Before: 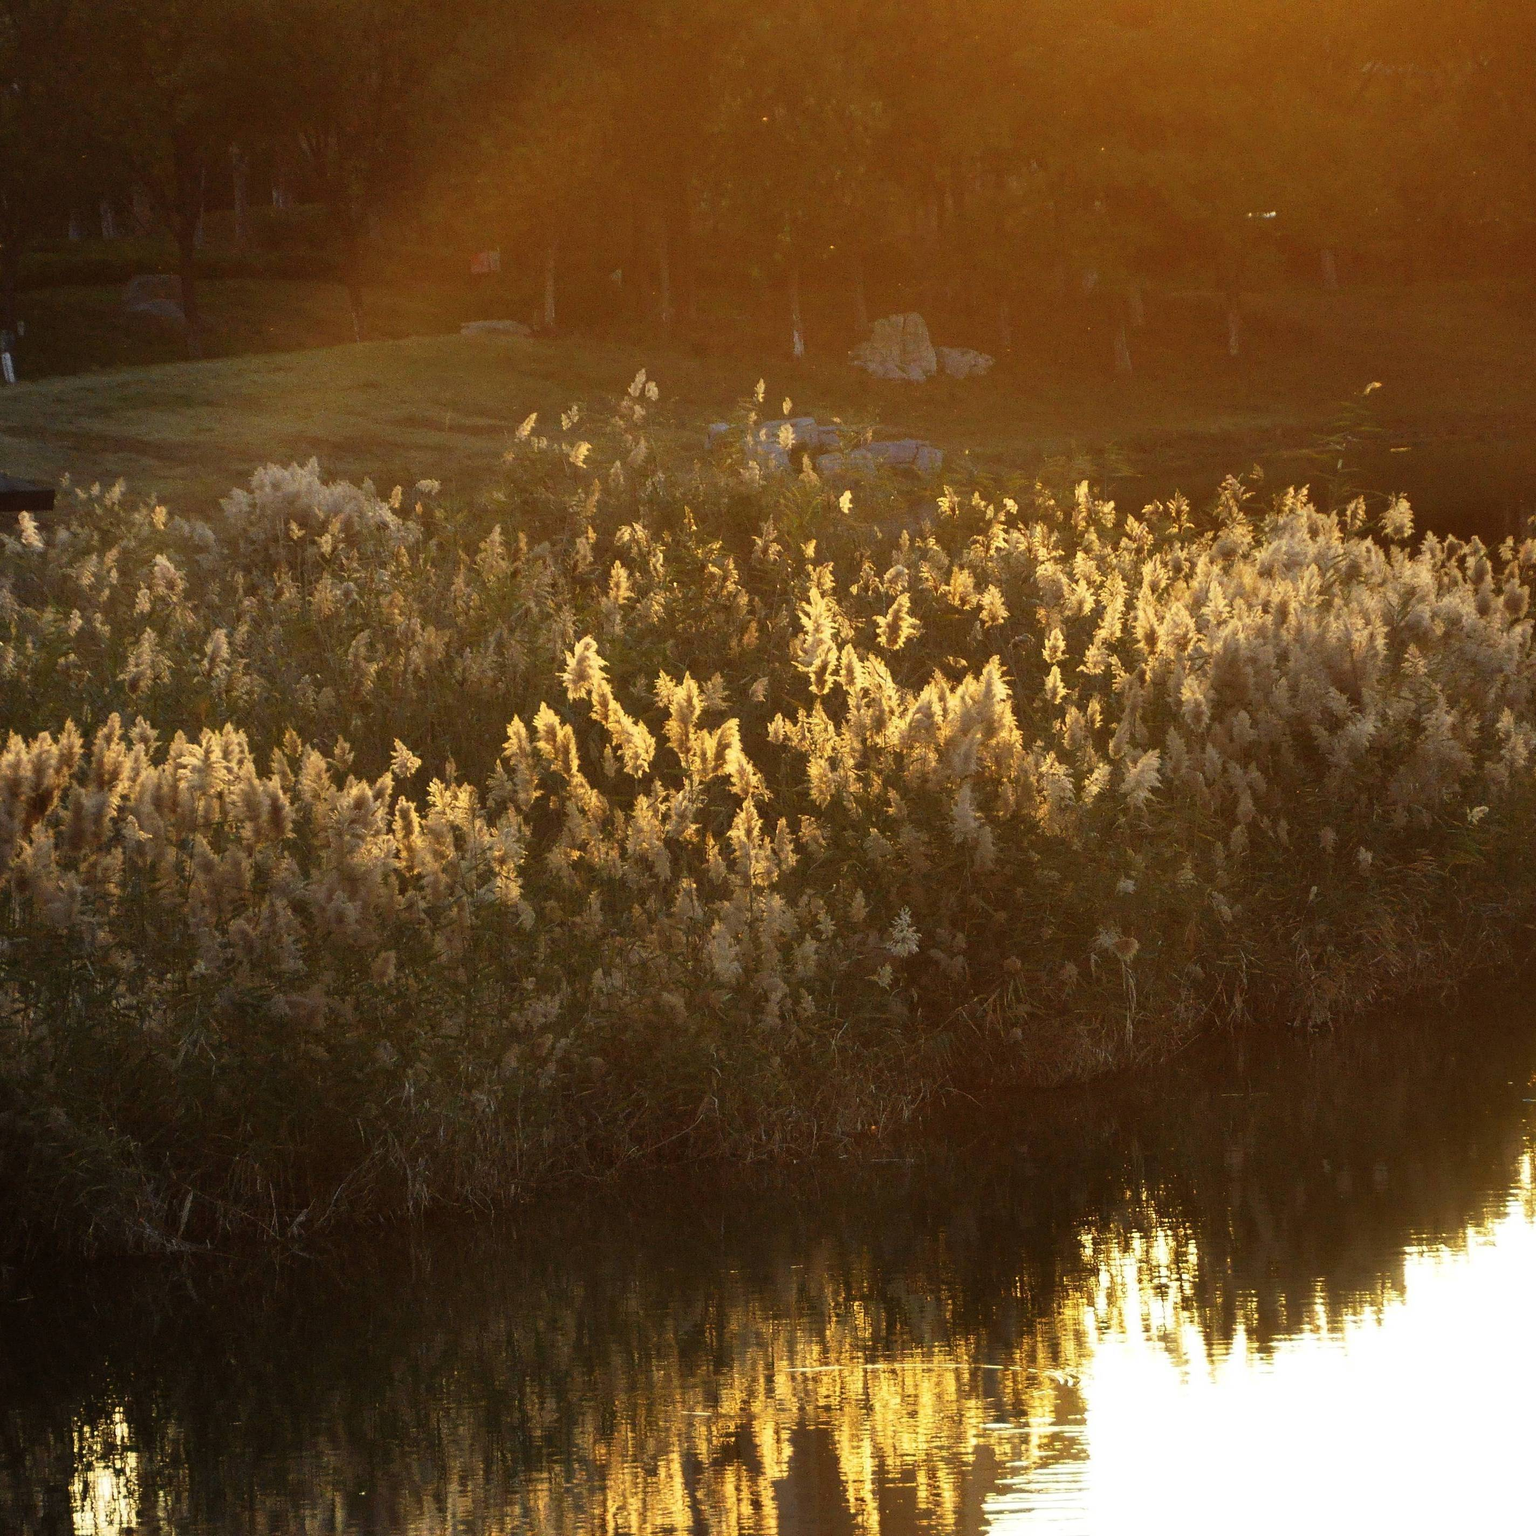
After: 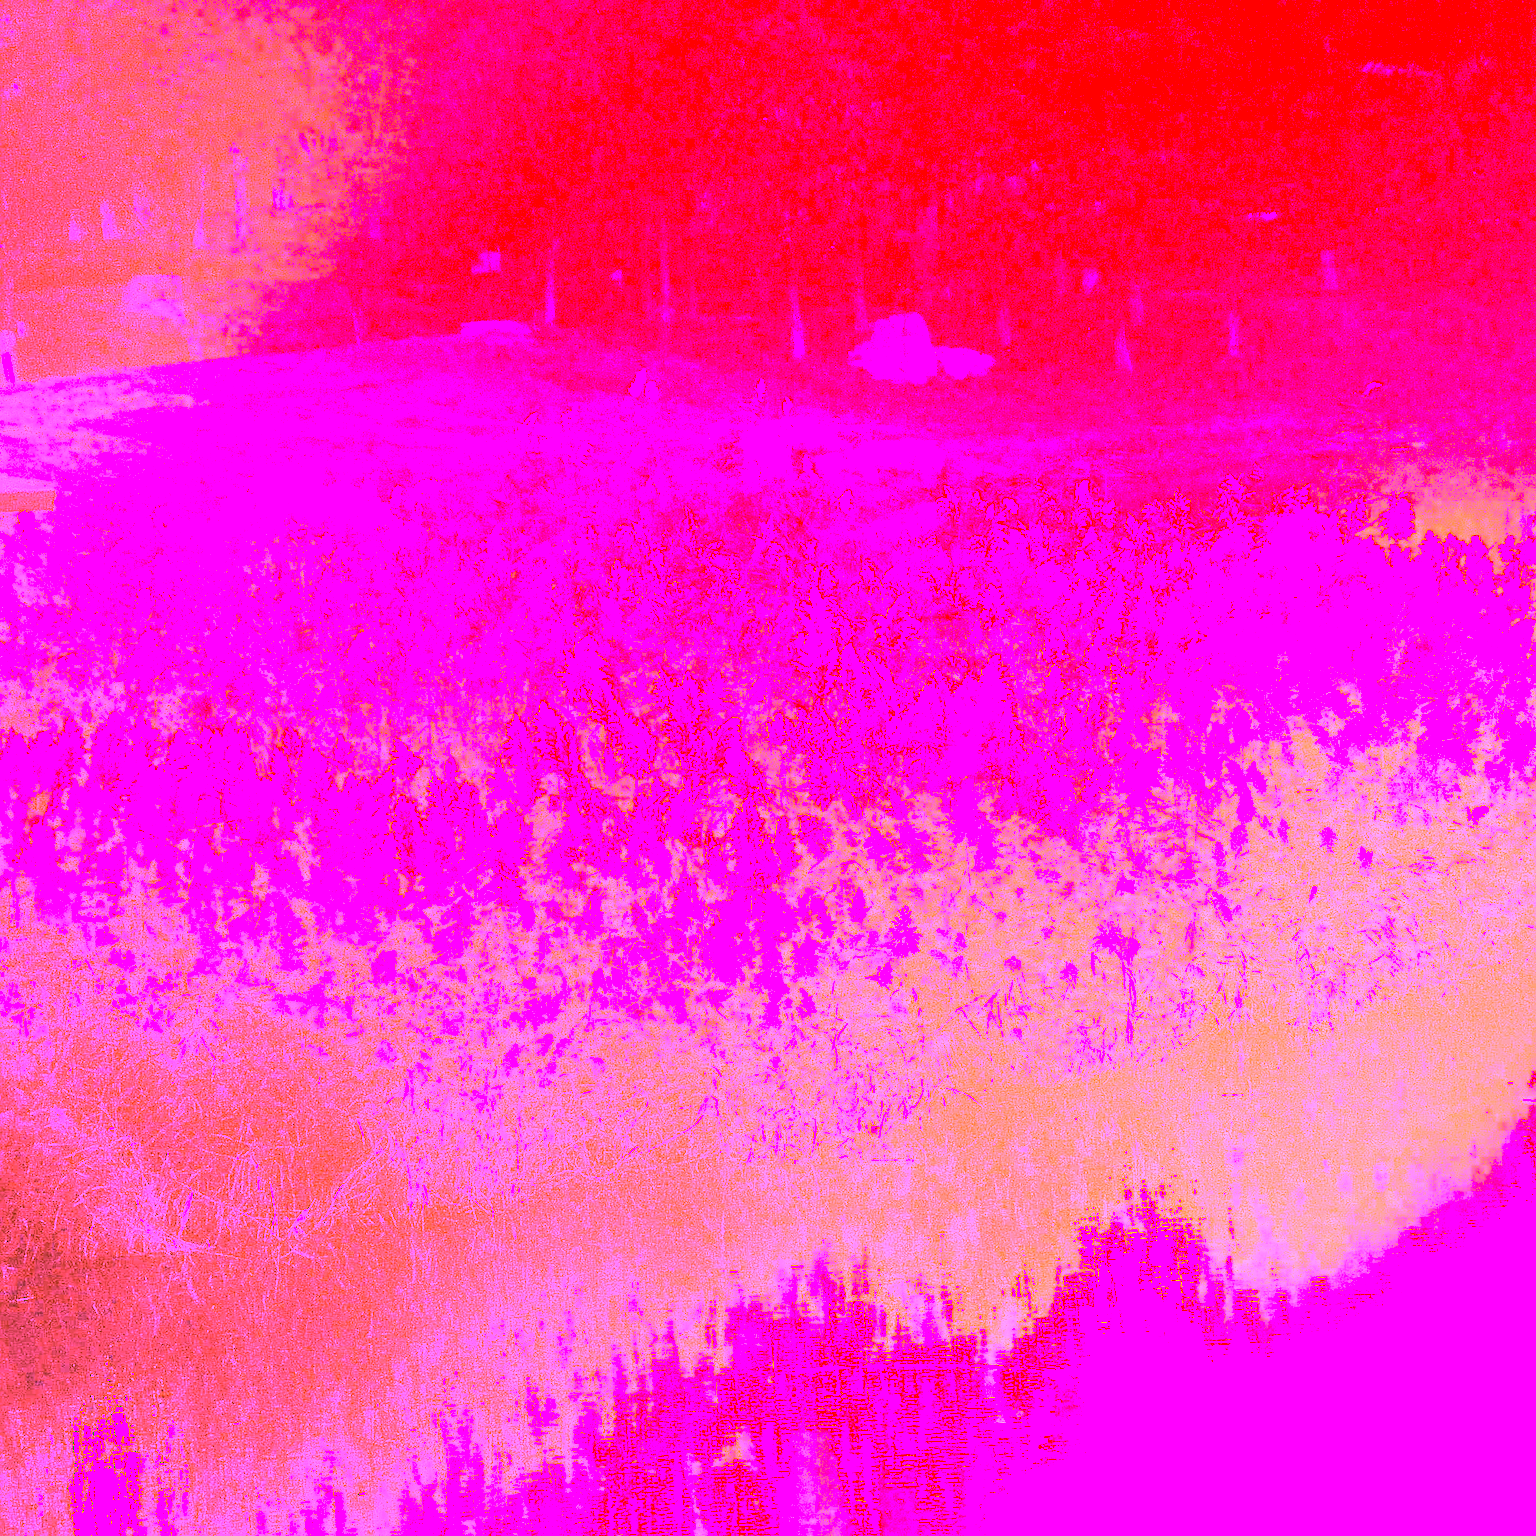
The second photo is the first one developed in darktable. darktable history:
white balance: red 8, blue 8
contrast brightness saturation: brightness 0.15
color balance: mode lift, gamma, gain (sRGB), lift [1, 1, 1.022, 1.026]
local contrast: detail 130%
exposure: exposure 0.6 EV, compensate highlight preservation false
sharpen: on, module defaults
contrast equalizer: y [[0.5, 0.488, 0.462, 0.461, 0.491, 0.5], [0.5 ×6], [0.5 ×6], [0 ×6], [0 ×6]]
